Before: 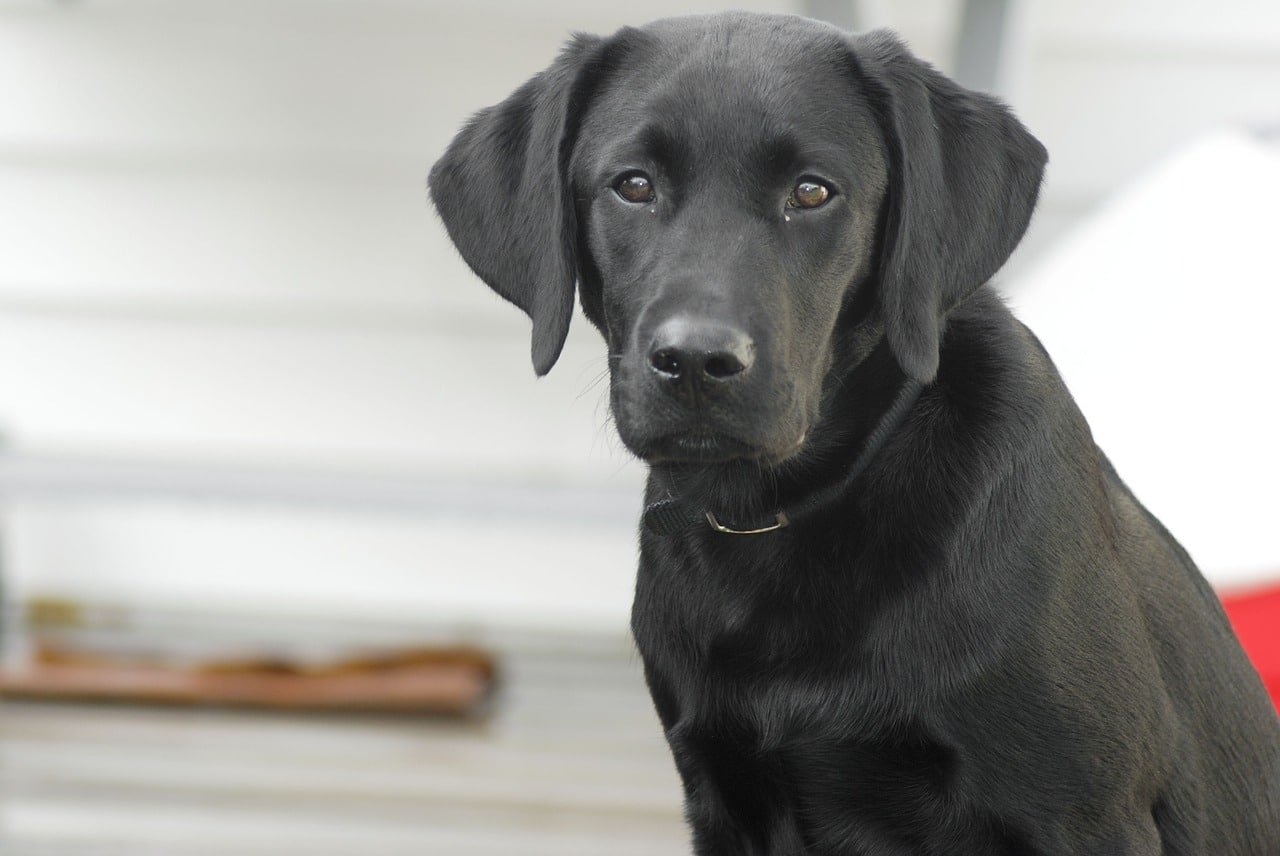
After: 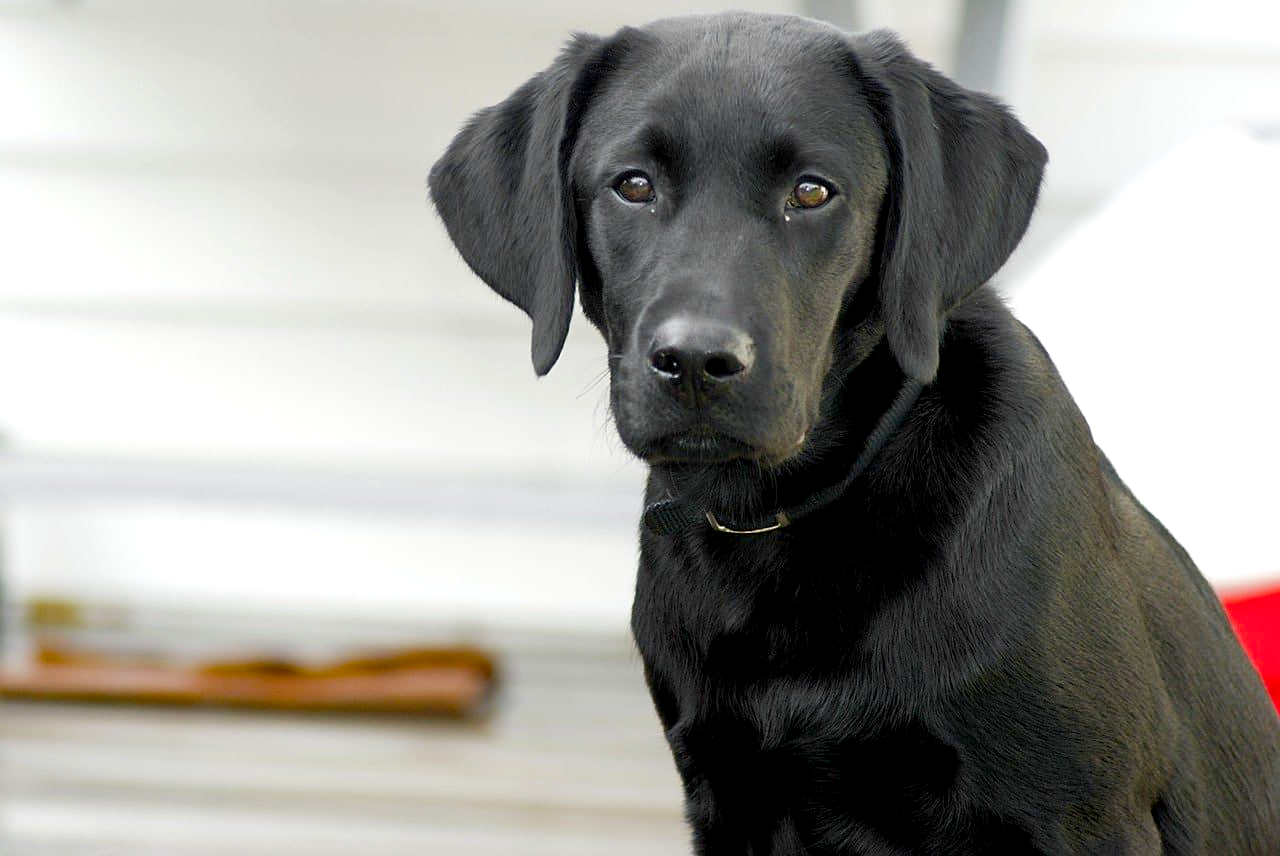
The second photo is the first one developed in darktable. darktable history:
color balance rgb: shadows lift › luminance -9.41%, highlights gain › luminance 17.6%, global offset › luminance -1.45%, perceptual saturation grading › highlights -17.77%, perceptual saturation grading › mid-tones 33.1%, perceptual saturation grading › shadows 50.52%, global vibrance 24.22%
sharpen: amount 0.2
